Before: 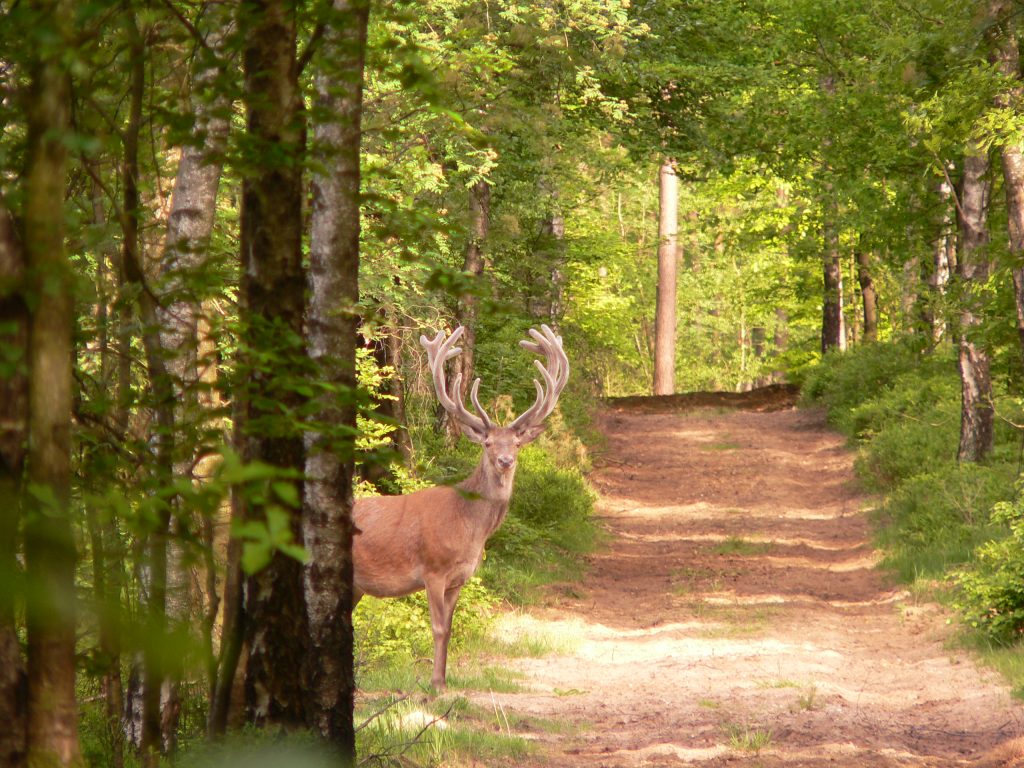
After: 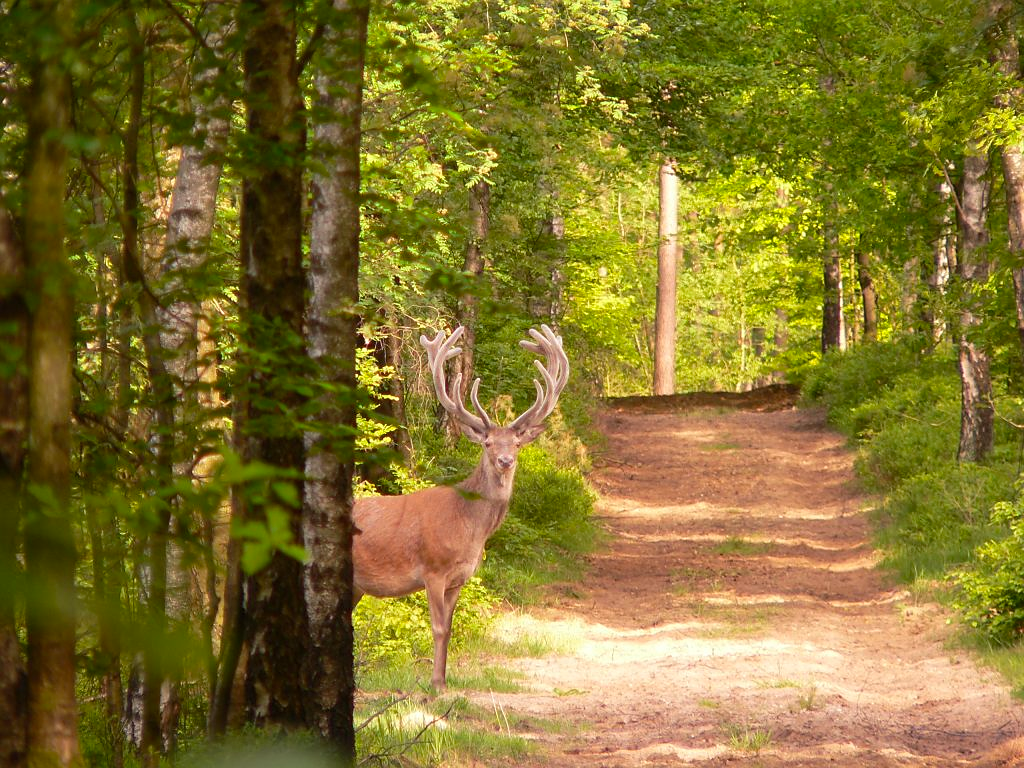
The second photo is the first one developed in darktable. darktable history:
sharpen: radius 1
color balance: output saturation 110%
